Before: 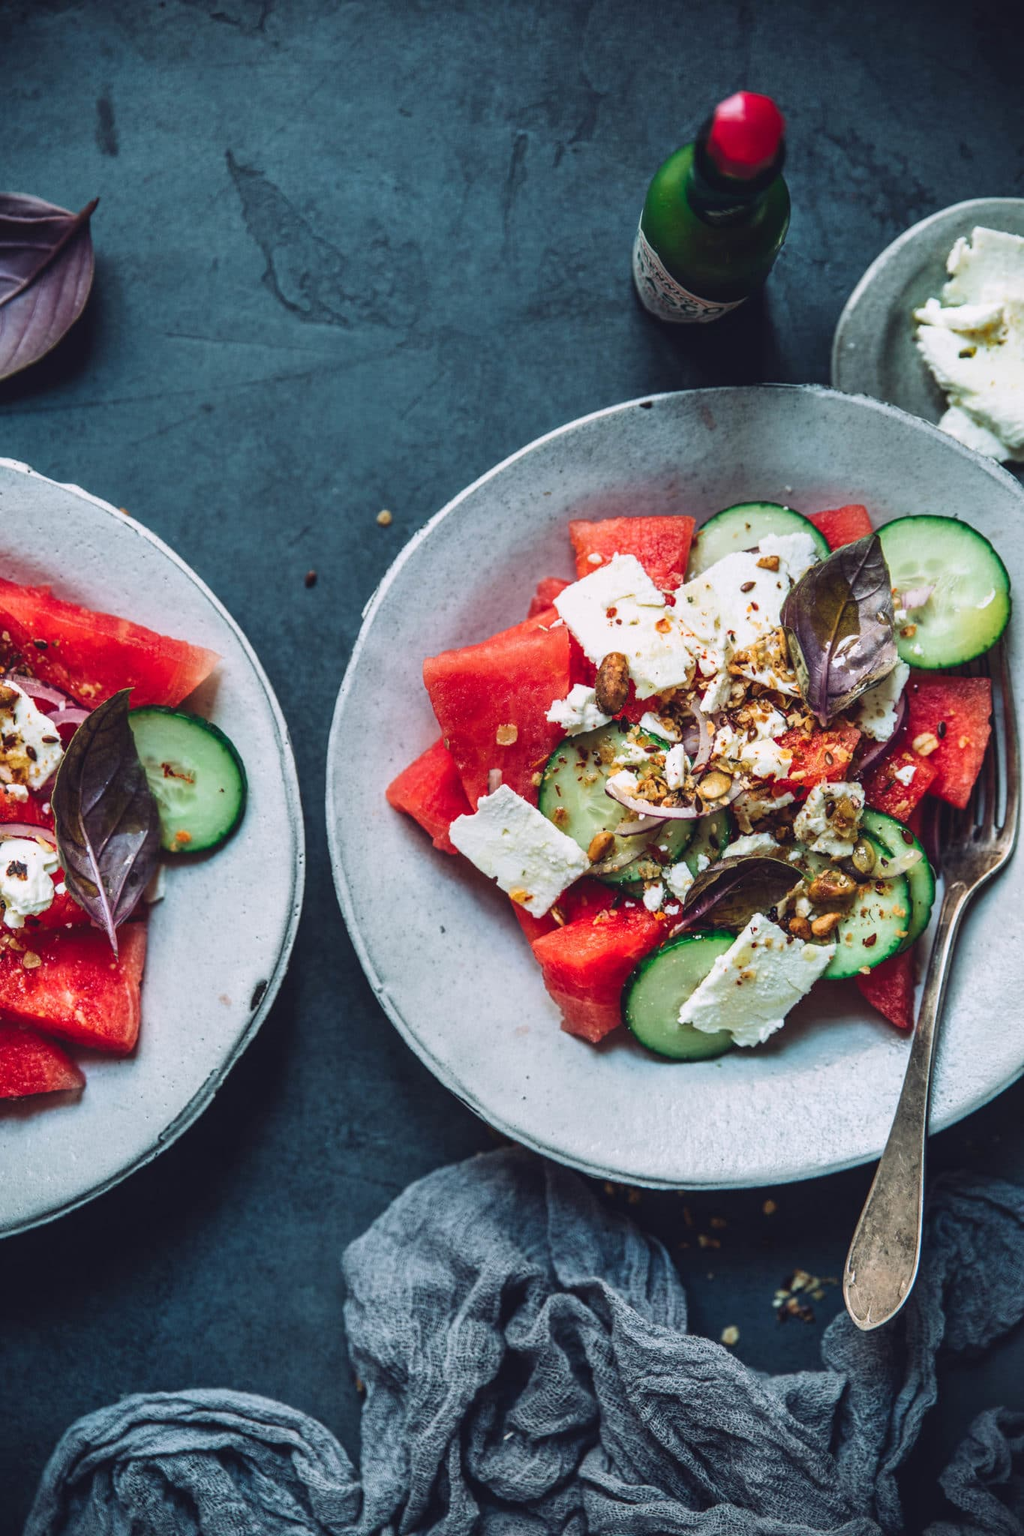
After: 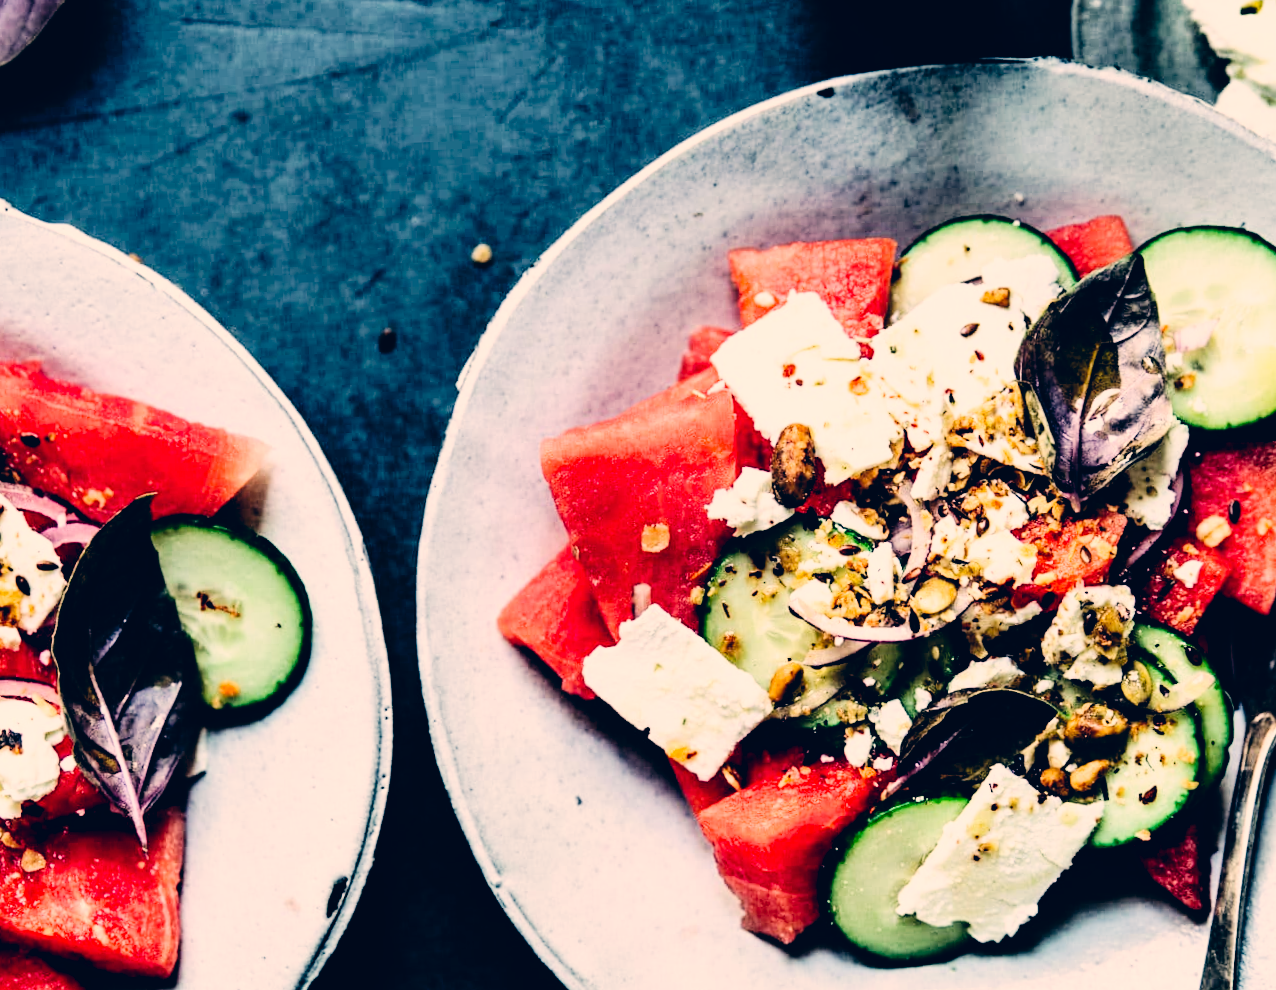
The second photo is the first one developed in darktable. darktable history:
color correction: highlights a* 10.32, highlights b* 14.66, shadows a* -9.59, shadows b* -15.02
crop: left 1.744%, top 19.225%, right 5.069%, bottom 28.357%
filmic rgb: black relative exposure -7.65 EV, white relative exposure 4.56 EV, hardness 3.61, contrast 1.25
tone equalizer: -8 EV -0.75 EV, -7 EV -0.7 EV, -6 EV -0.6 EV, -5 EV -0.4 EV, -3 EV 0.4 EV, -2 EV 0.6 EV, -1 EV 0.7 EV, +0 EV 0.75 EV, edges refinement/feathering 500, mask exposure compensation -1.57 EV, preserve details no
rotate and perspective: rotation -2°, crop left 0.022, crop right 0.978, crop top 0.049, crop bottom 0.951
tone curve: curves: ch0 [(0, 0) (0.003, 0) (0.011, 0.002) (0.025, 0.004) (0.044, 0.007) (0.069, 0.015) (0.1, 0.025) (0.136, 0.04) (0.177, 0.09) (0.224, 0.152) (0.277, 0.239) (0.335, 0.335) (0.399, 0.43) (0.468, 0.524) (0.543, 0.621) (0.623, 0.712) (0.709, 0.792) (0.801, 0.871) (0.898, 0.951) (1, 1)], preserve colors none
